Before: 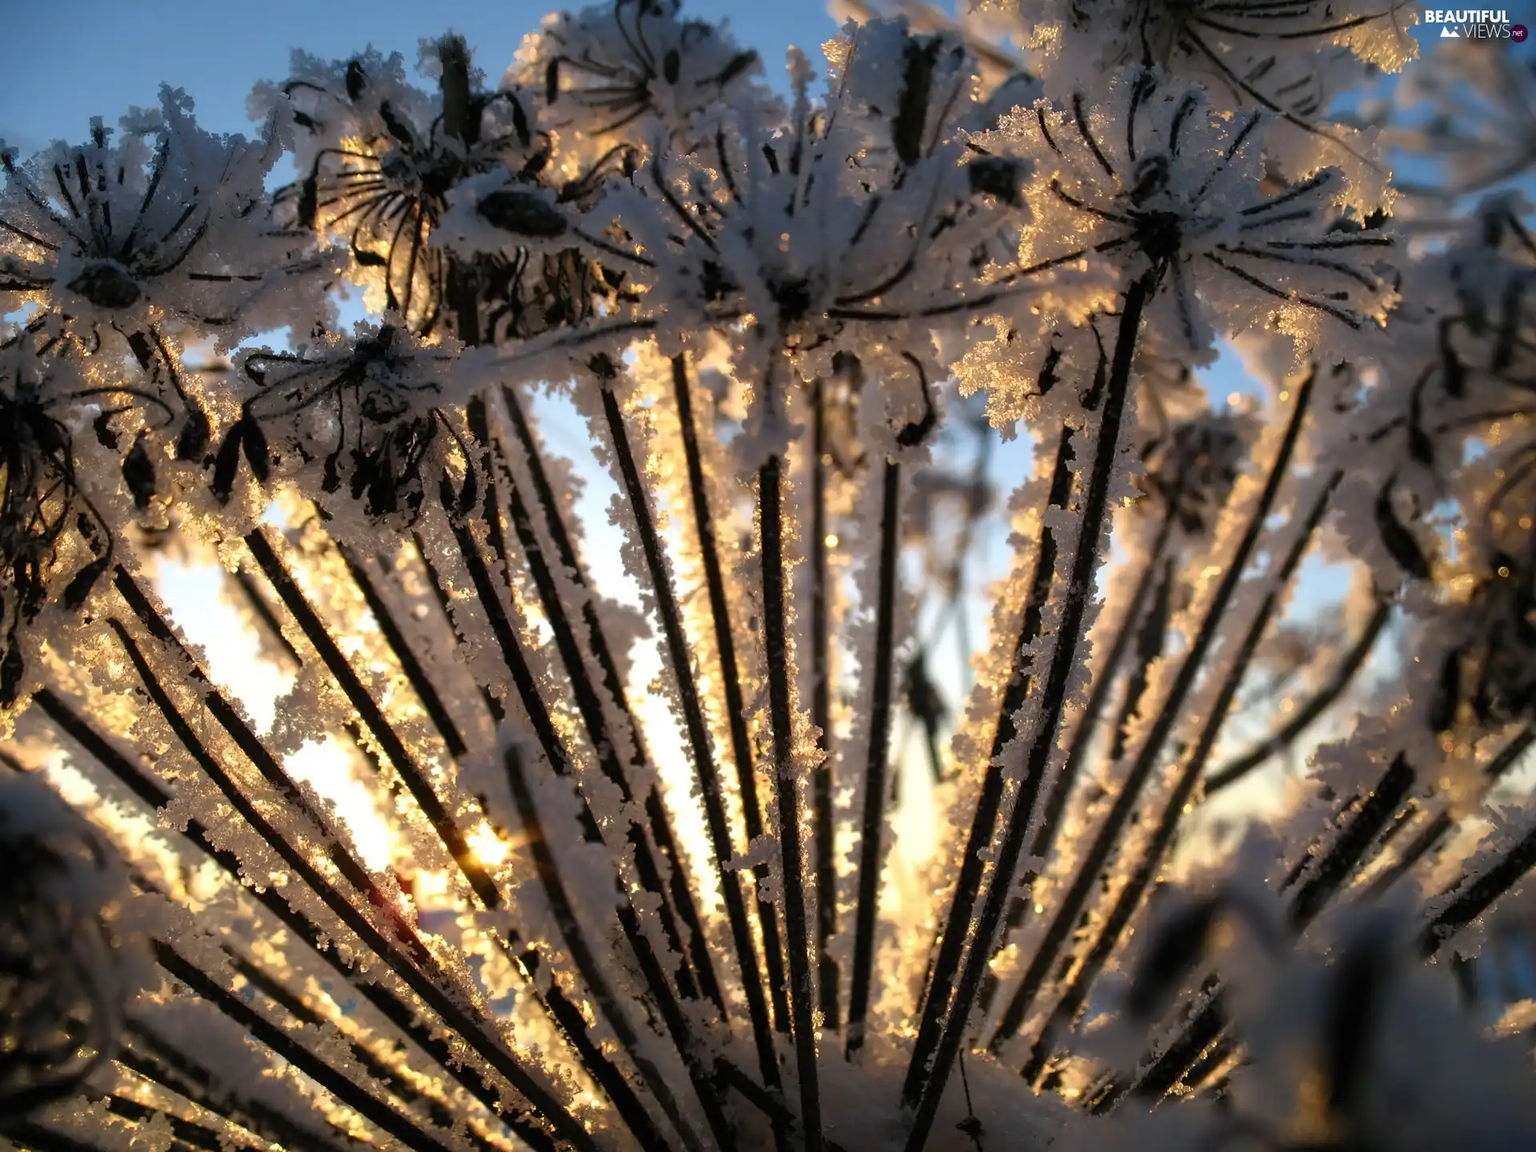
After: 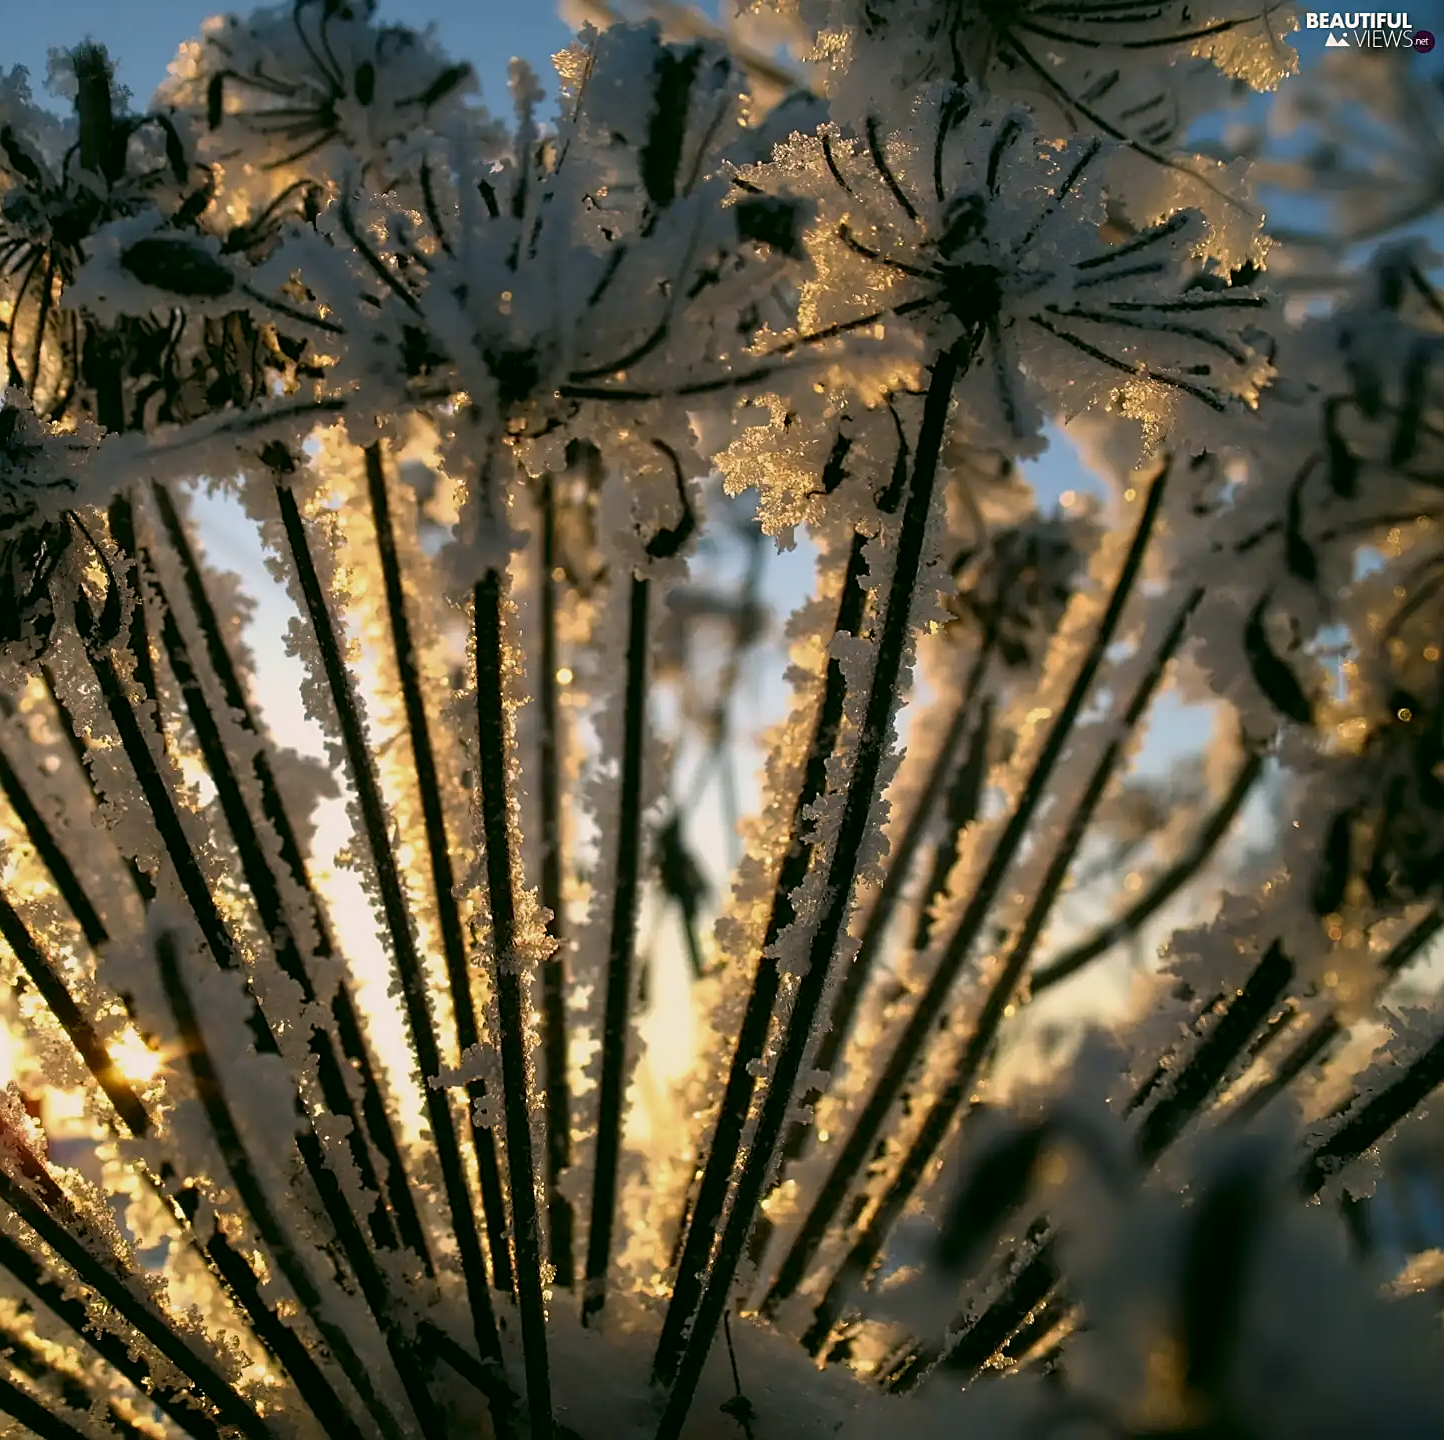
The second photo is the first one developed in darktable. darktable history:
crop and rotate: left 24.747%
color correction: highlights a* 4.59, highlights b* 4.95, shadows a* -7.86, shadows b* 4.75
sharpen: on, module defaults
exposure: exposure -0.316 EV, compensate highlight preservation false
